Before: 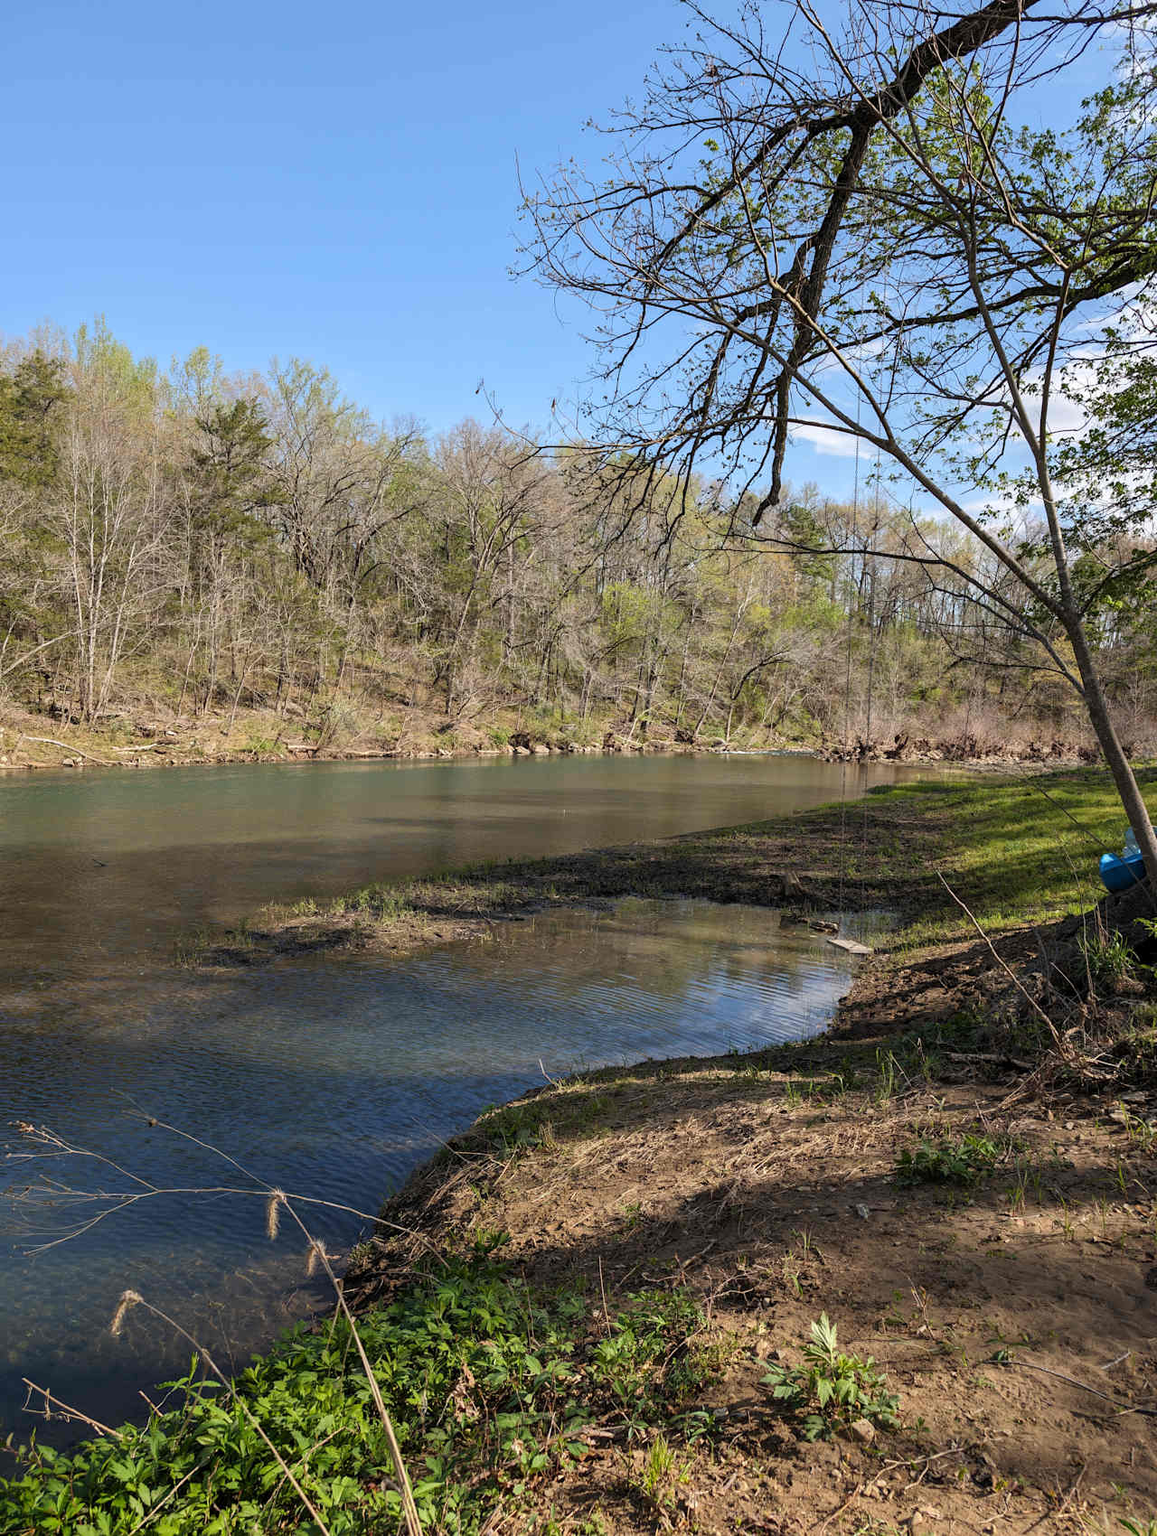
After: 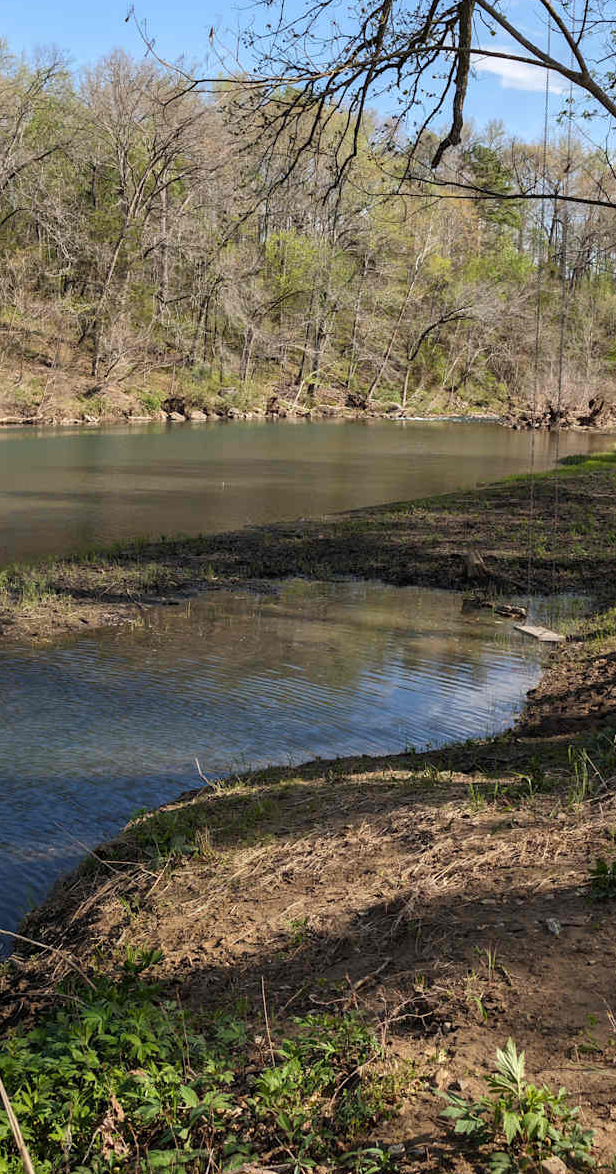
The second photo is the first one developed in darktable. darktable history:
crop: left 31.4%, top 24.361%, right 20.4%, bottom 6.528%
